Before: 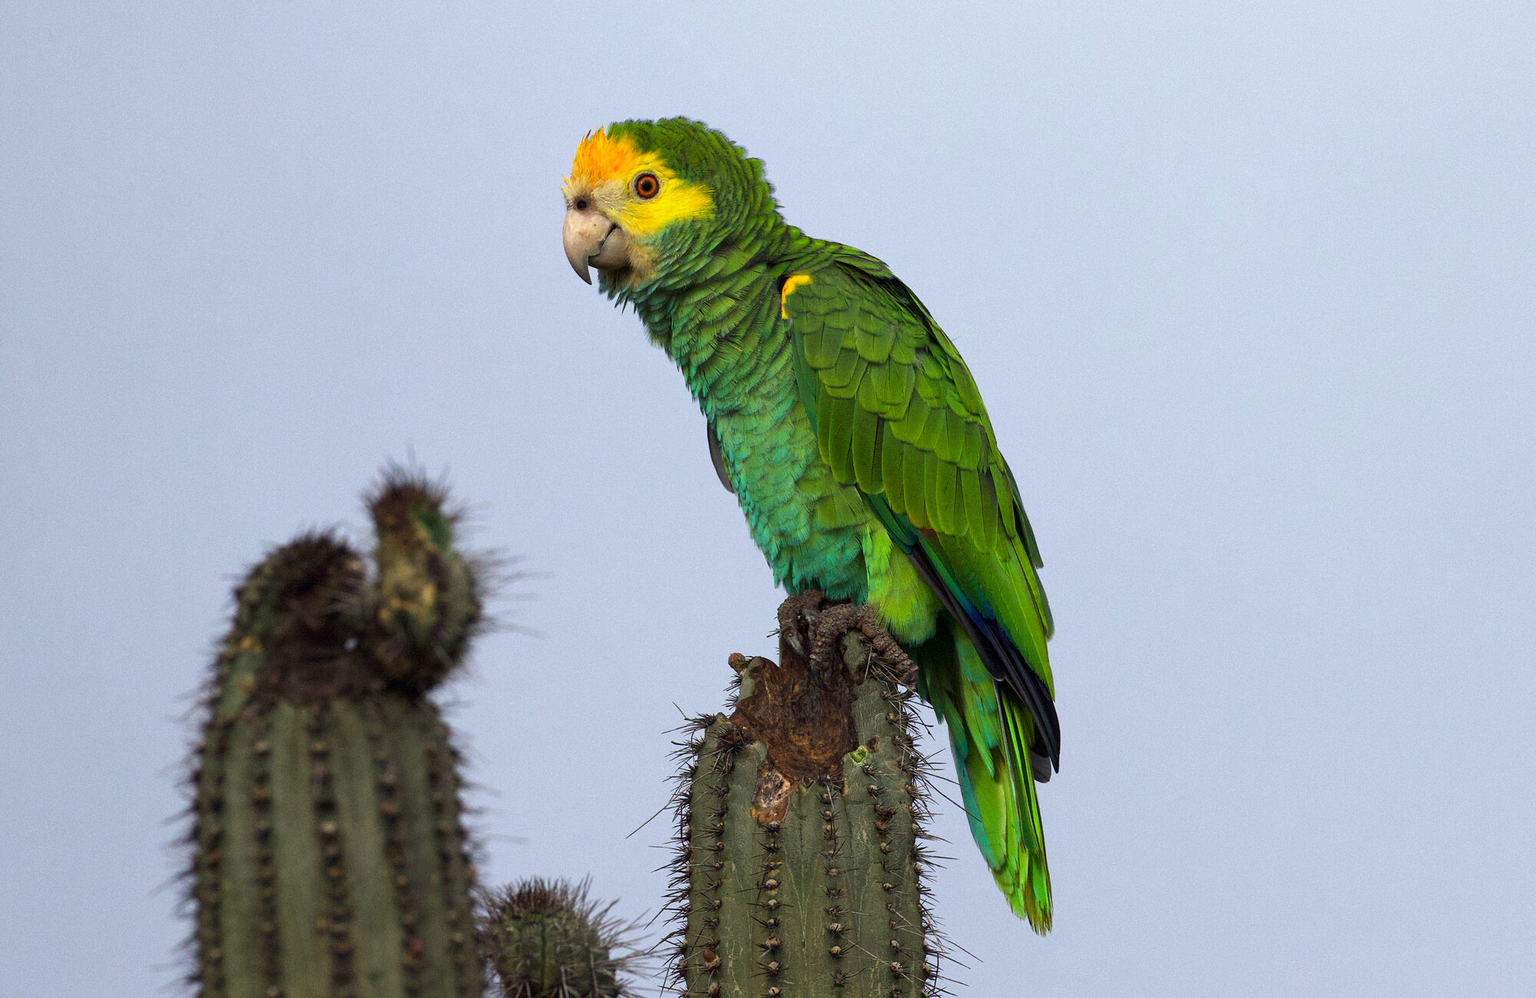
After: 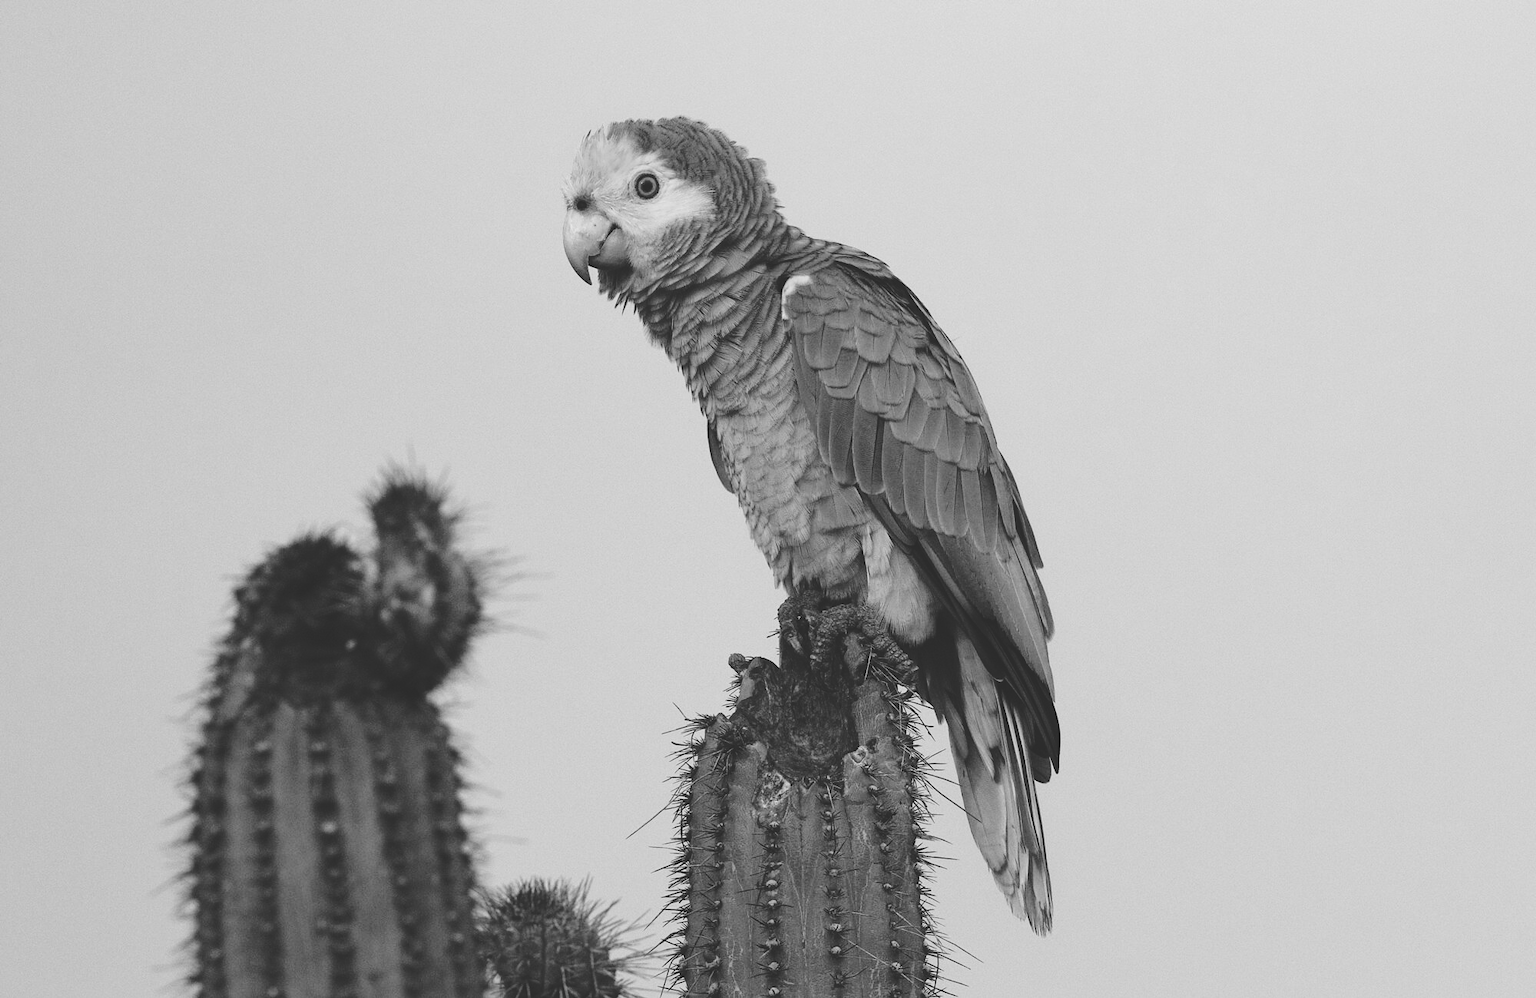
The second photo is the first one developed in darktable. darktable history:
monochrome: a 1.94, b -0.638
color balance: lift [1.004, 1.002, 1.002, 0.998], gamma [1, 1.007, 1.002, 0.993], gain [1, 0.977, 1.013, 1.023], contrast -3.64%
tone curve: curves: ch0 [(0, 0) (0.003, 0.177) (0.011, 0.177) (0.025, 0.176) (0.044, 0.178) (0.069, 0.186) (0.1, 0.194) (0.136, 0.203) (0.177, 0.223) (0.224, 0.255) (0.277, 0.305) (0.335, 0.383) (0.399, 0.467) (0.468, 0.546) (0.543, 0.616) (0.623, 0.694) (0.709, 0.764) (0.801, 0.834) (0.898, 0.901) (1, 1)], preserve colors none
